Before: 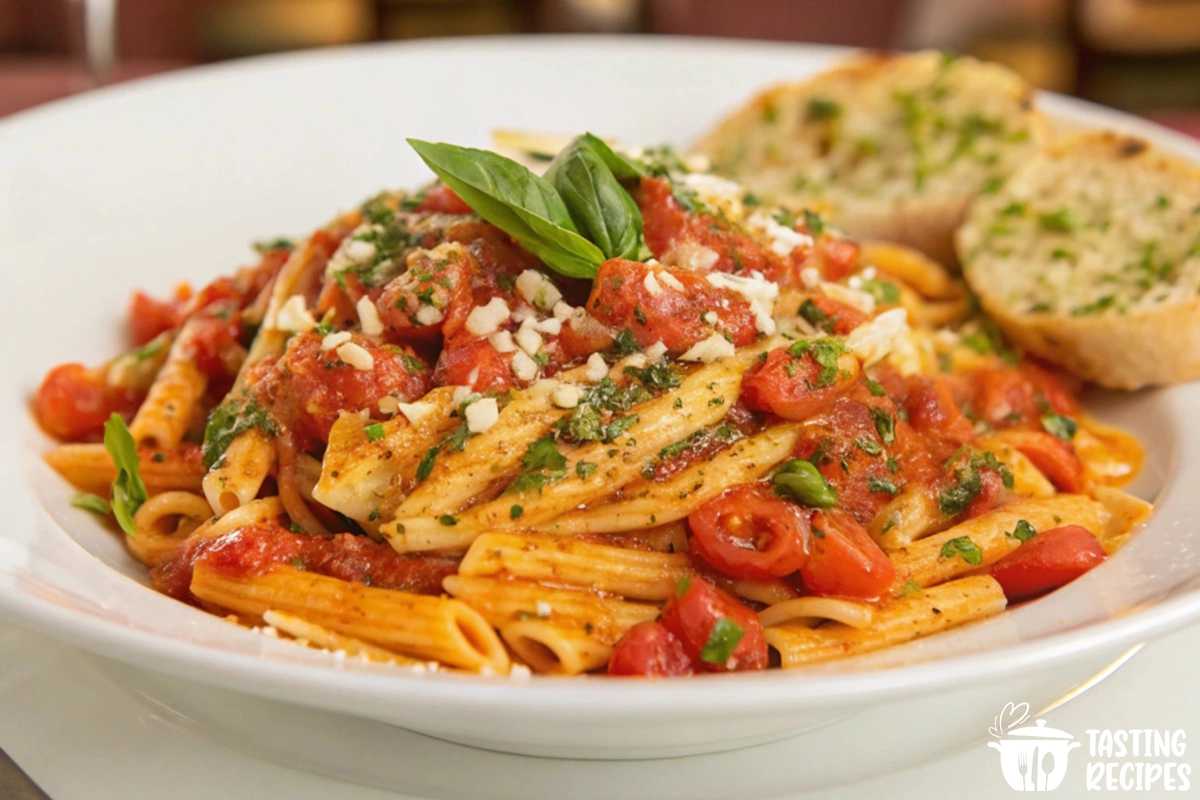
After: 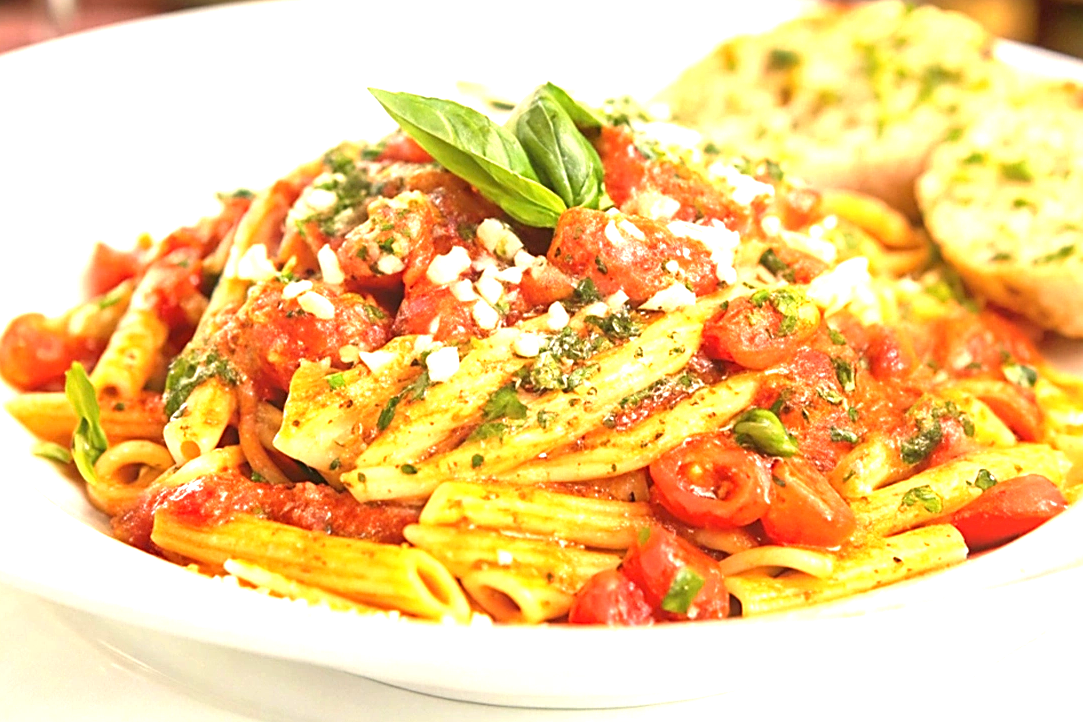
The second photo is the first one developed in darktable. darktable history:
crop: left 3.305%, top 6.436%, right 6.389%, bottom 3.258%
exposure: black level correction 0, exposure 1.45 EV, compensate exposure bias true, compensate highlight preservation false
sharpen: on, module defaults
